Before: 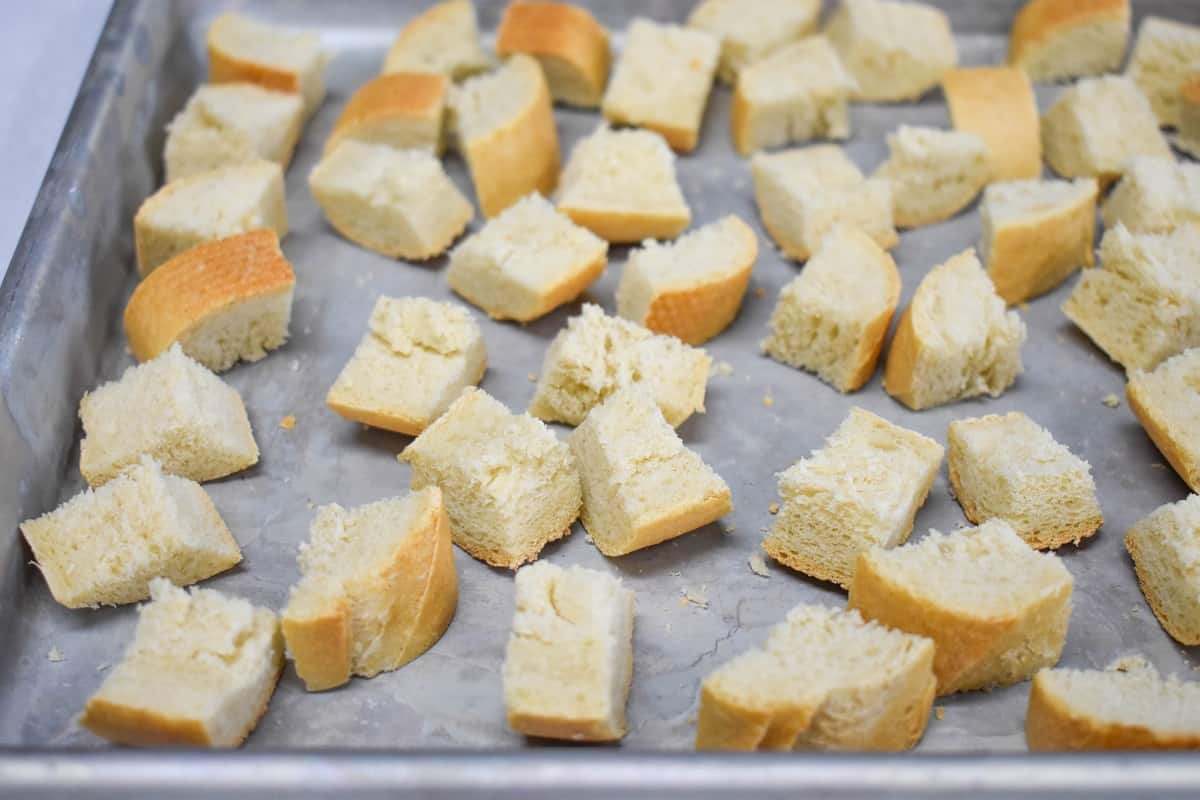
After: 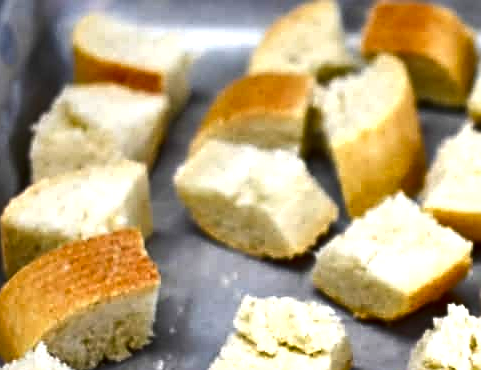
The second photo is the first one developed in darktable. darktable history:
exposure: exposure 0.652 EV, compensate highlight preservation false
contrast brightness saturation: contrast 0.093, brightness -0.582, saturation 0.175
crop and rotate: left 11.289%, top 0.086%, right 48.609%, bottom 53.651%
shadows and highlights: soften with gaussian
sharpen: on, module defaults
